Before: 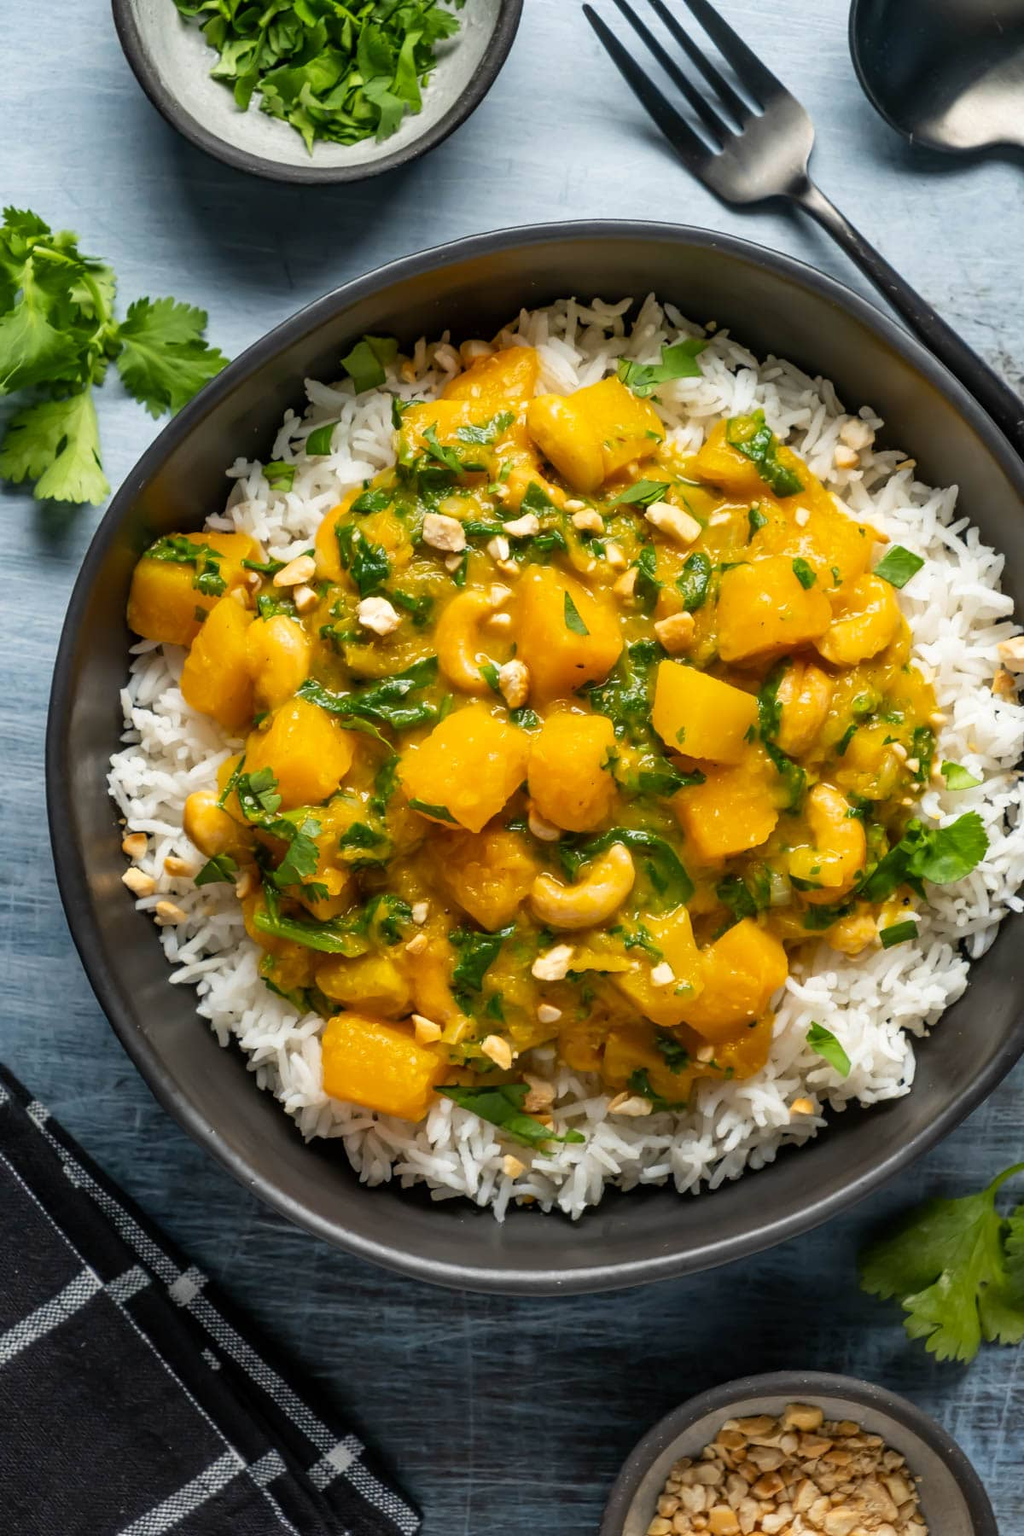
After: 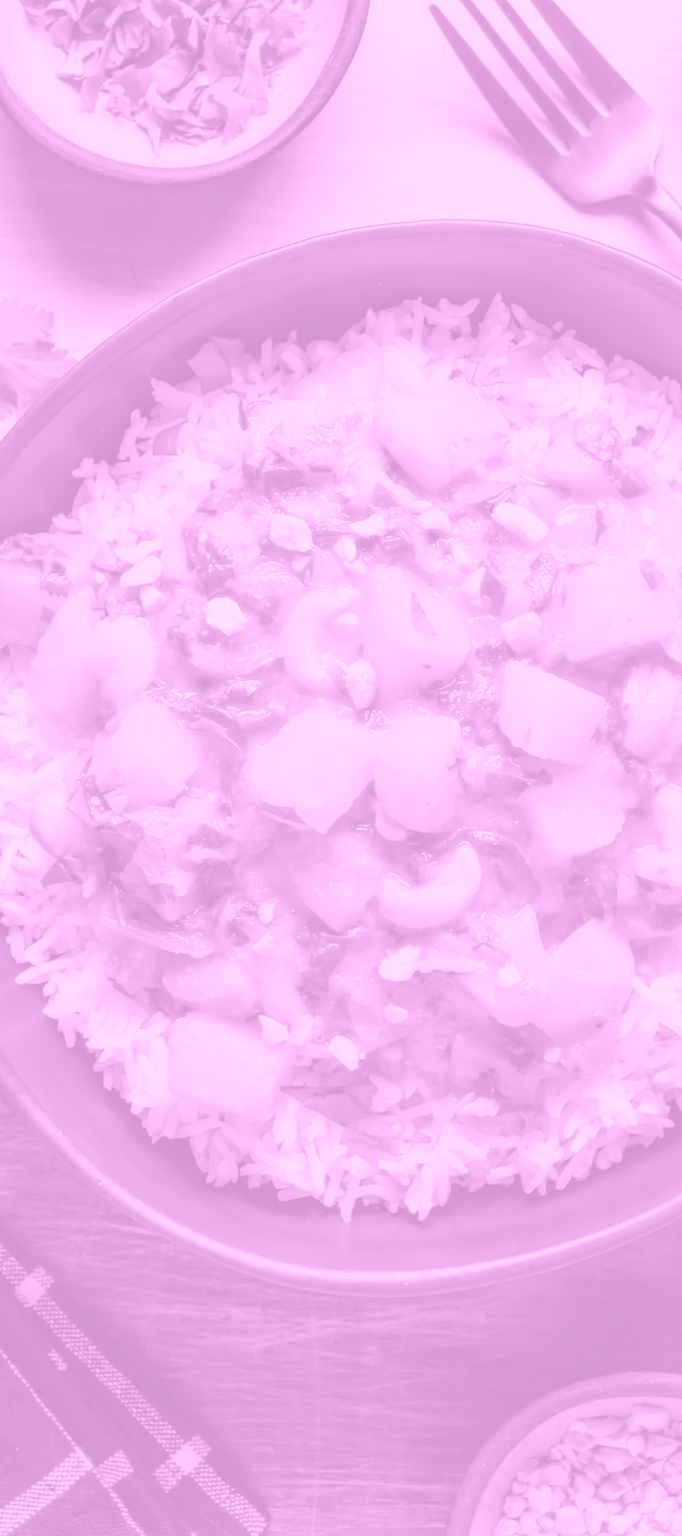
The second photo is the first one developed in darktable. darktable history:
colorize: hue 331.2°, saturation 75%, source mix 30.28%, lightness 70.52%, version 1
color balance rgb: shadows lift › luminance 1%, shadows lift › chroma 0.2%, shadows lift › hue 20°, power › luminance 1%, power › chroma 0.4%, power › hue 34°, highlights gain › luminance 0.8%, highlights gain › chroma 0.4%, highlights gain › hue 44°, global offset › chroma 0.4%, global offset › hue 34°, white fulcrum 0.08 EV, linear chroma grading › shadows -7%, linear chroma grading › highlights -7%, linear chroma grading › global chroma -10%, linear chroma grading › mid-tones -8%, perceptual saturation grading › global saturation -28%, perceptual saturation grading › highlights -20%, perceptual saturation grading › mid-tones -24%, perceptual saturation grading › shadows -24%, perceptual brilliance grading › global brilliance -1%, perceptual brilliance grading › highlights -1%, perceptual brilliance grading › mid-tones -1%, perceptual brilliance grading › shadows -1%, global vibrance -17%, contrast -6%
exposure: exposure 0.15 EV, compensate highlight preservation false
crop and rotate: left 15.055%, right 18.278%
